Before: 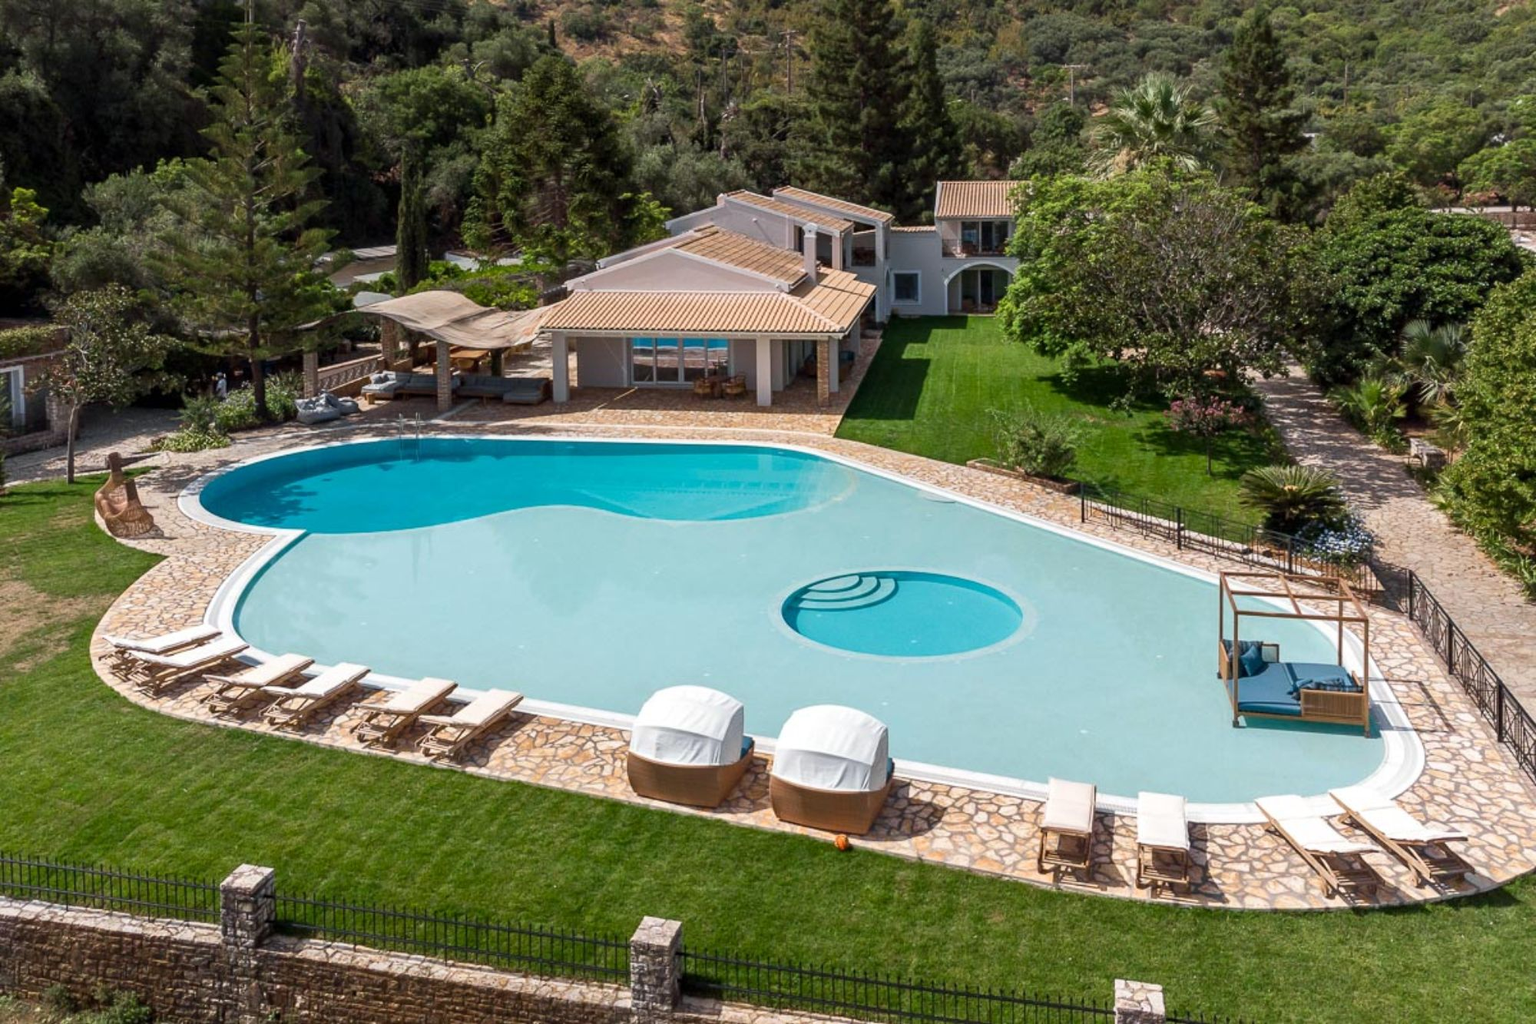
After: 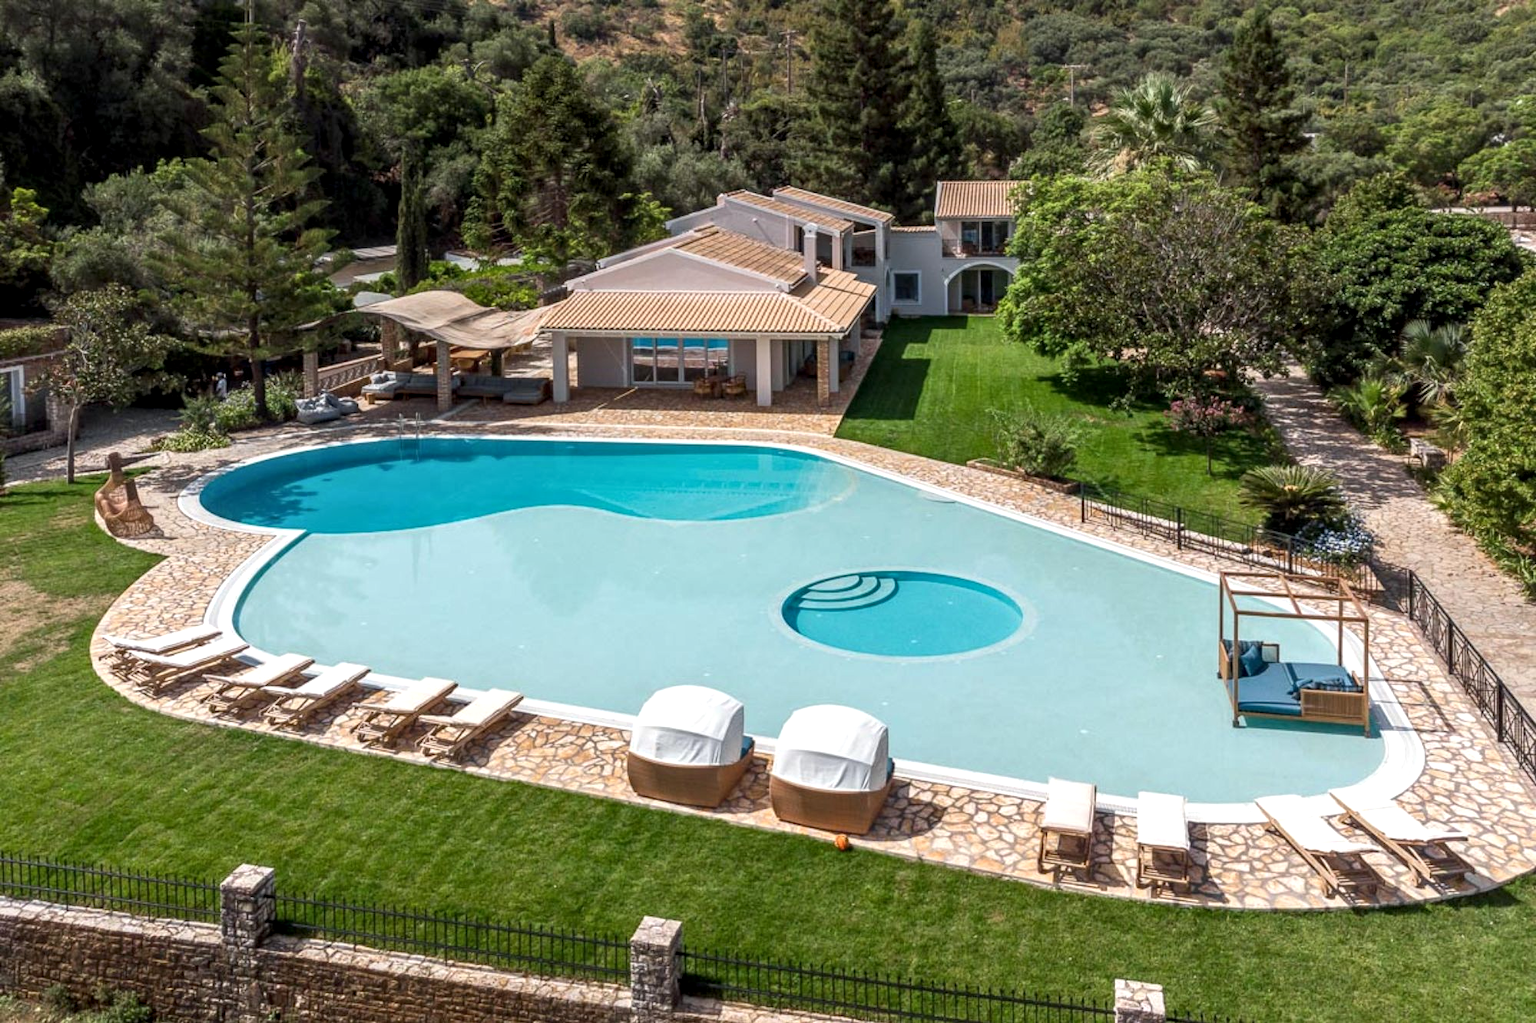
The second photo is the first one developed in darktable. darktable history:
exposure: exposure 0.161 EV, compensate highlight preservation false
local contrast: on, module defaults
color correction: saturation 0.98
